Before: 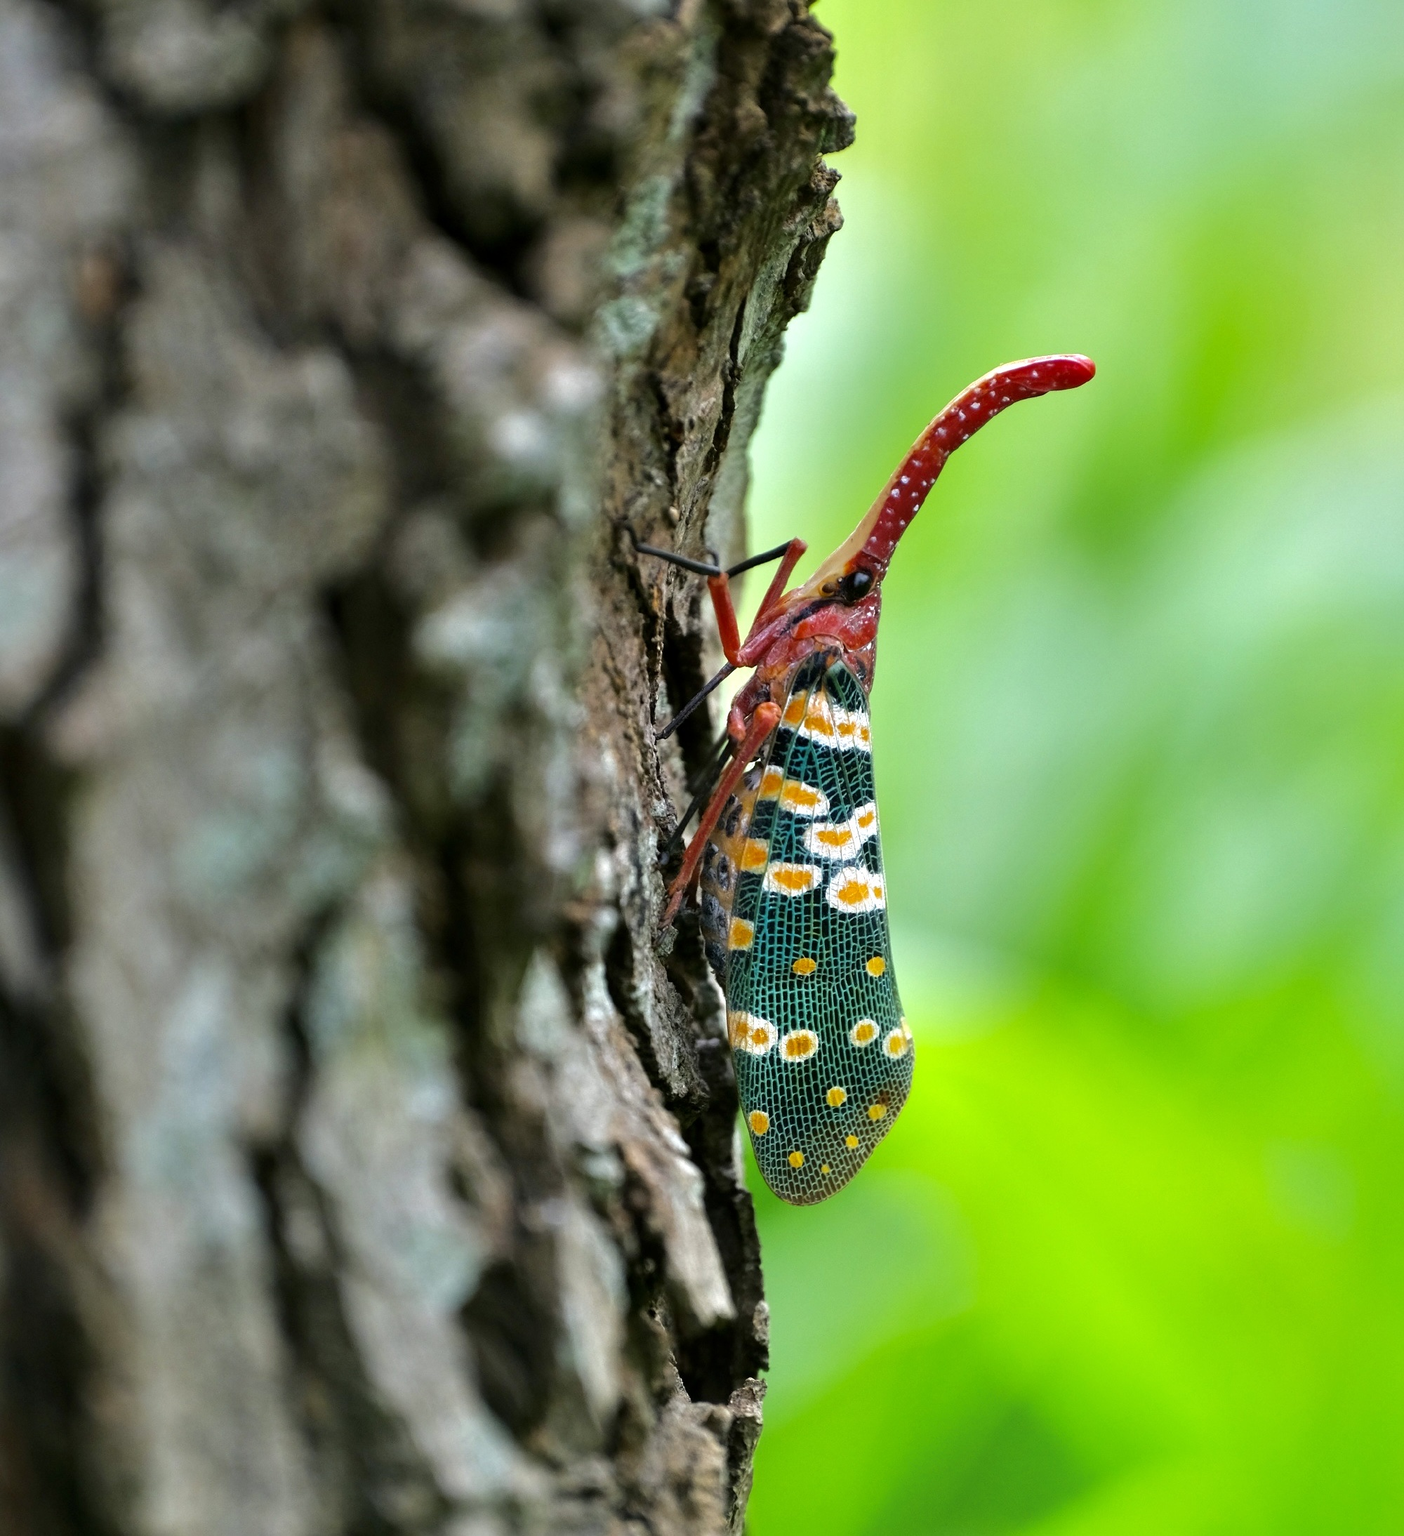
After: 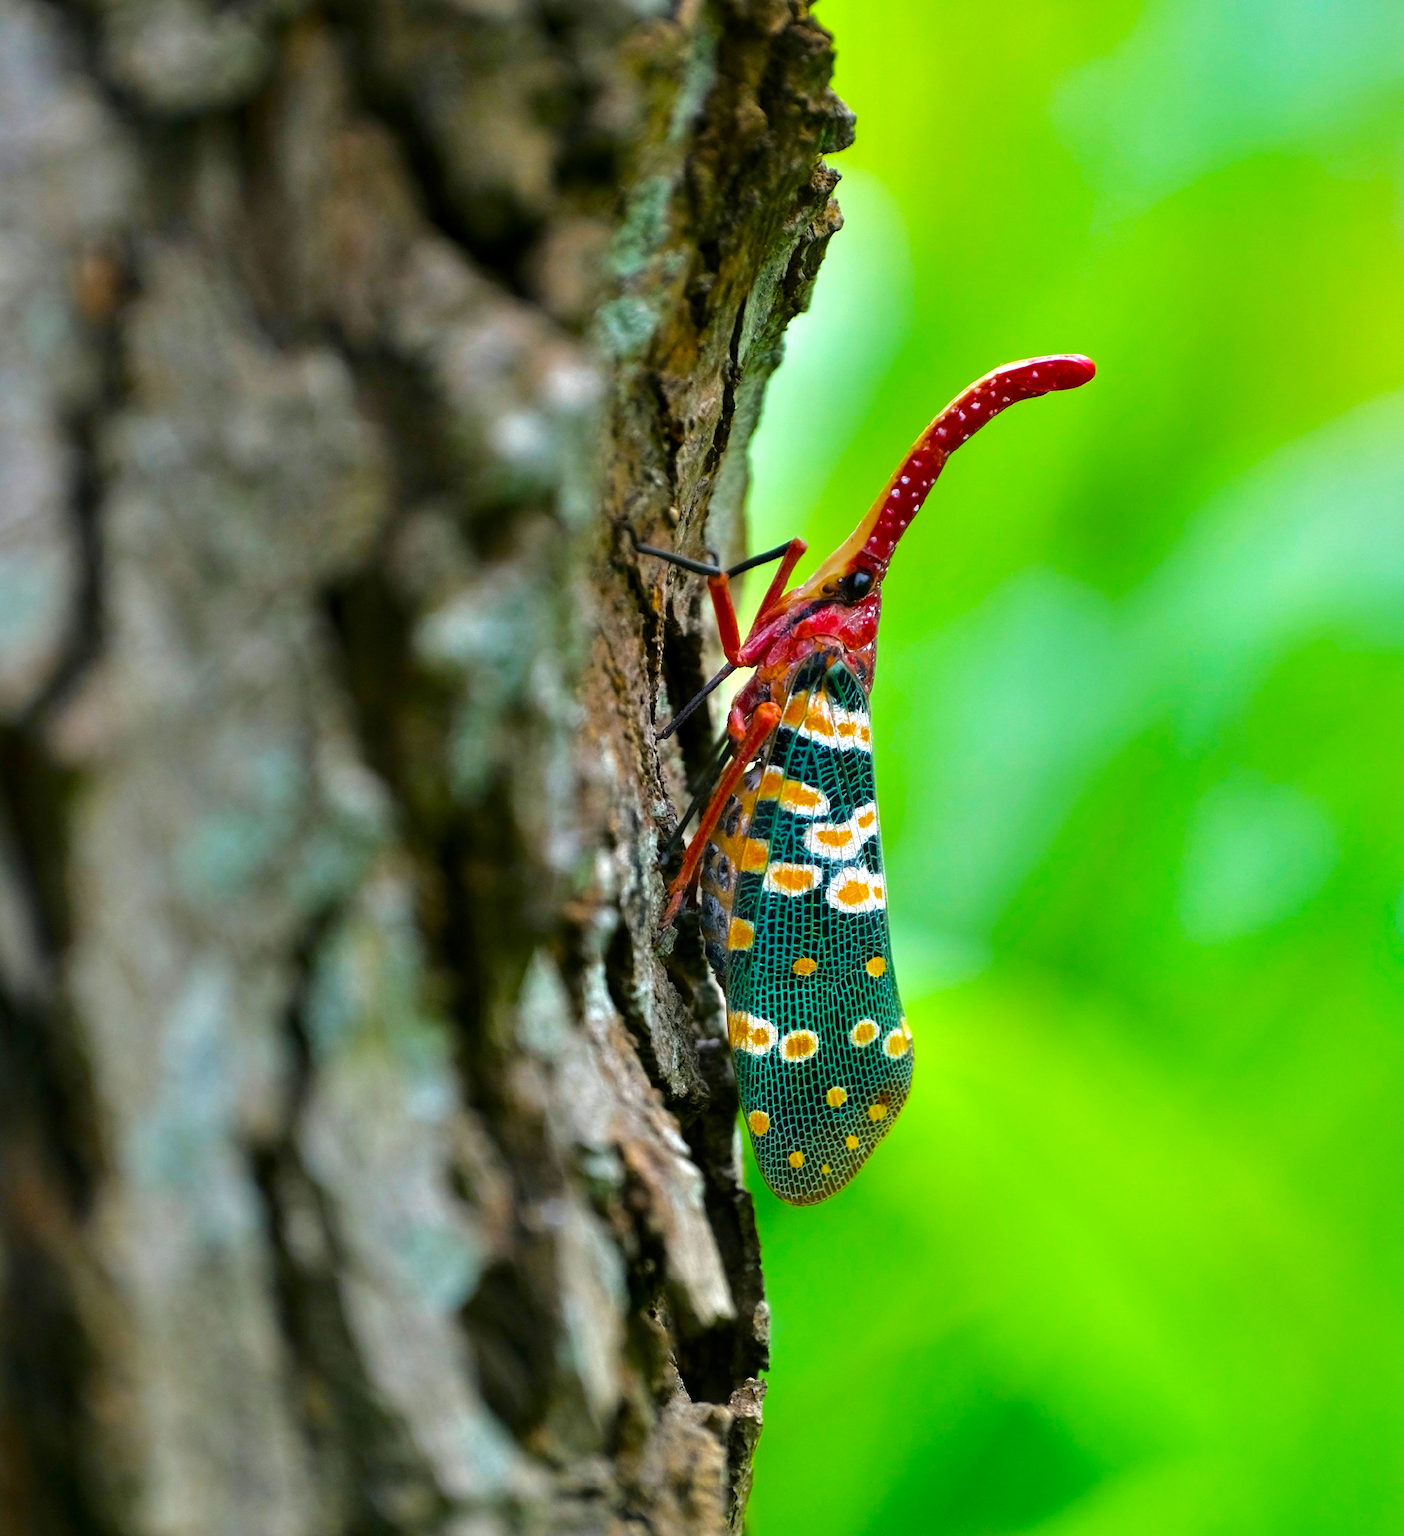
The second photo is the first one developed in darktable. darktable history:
tone equalizer: on, module defaults
color balance rgb: linear chroma grading › global chroma 15%, perceptual saturation grading › global saturation 30%
